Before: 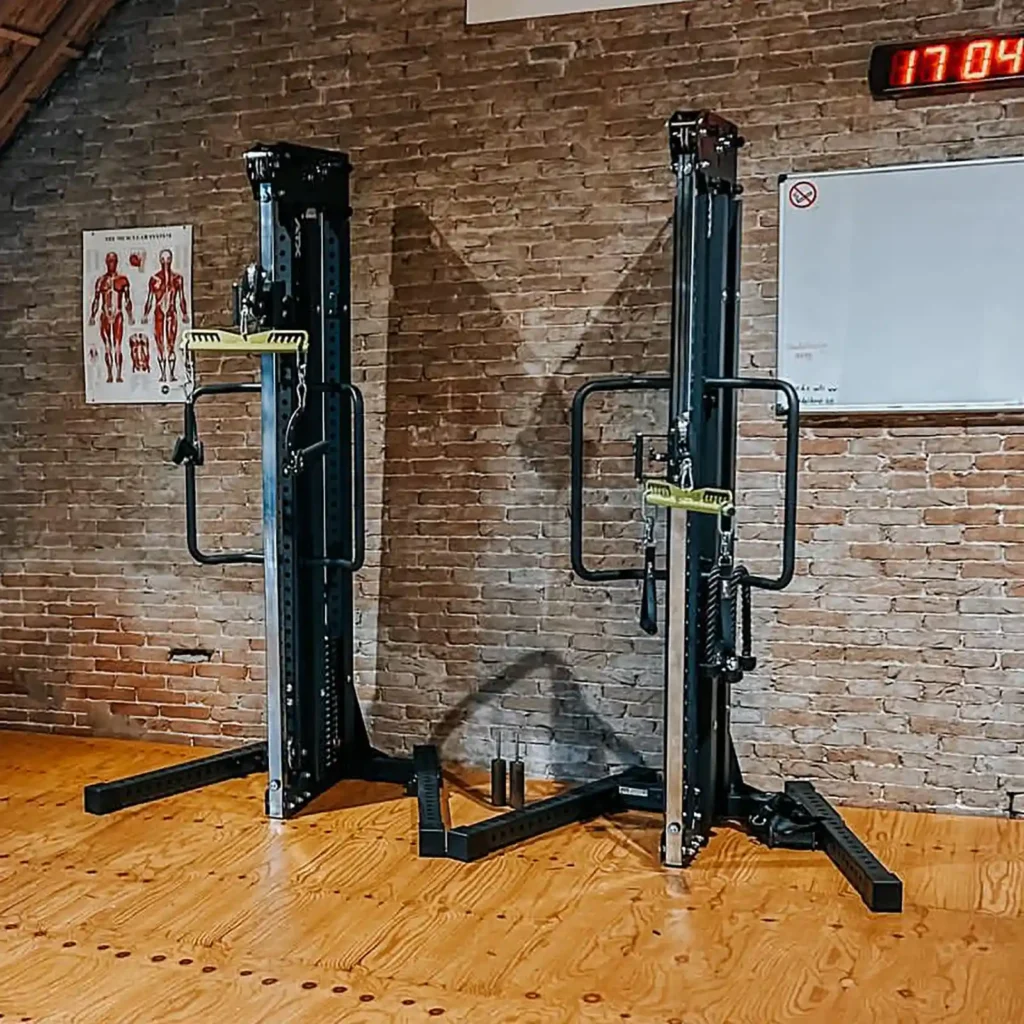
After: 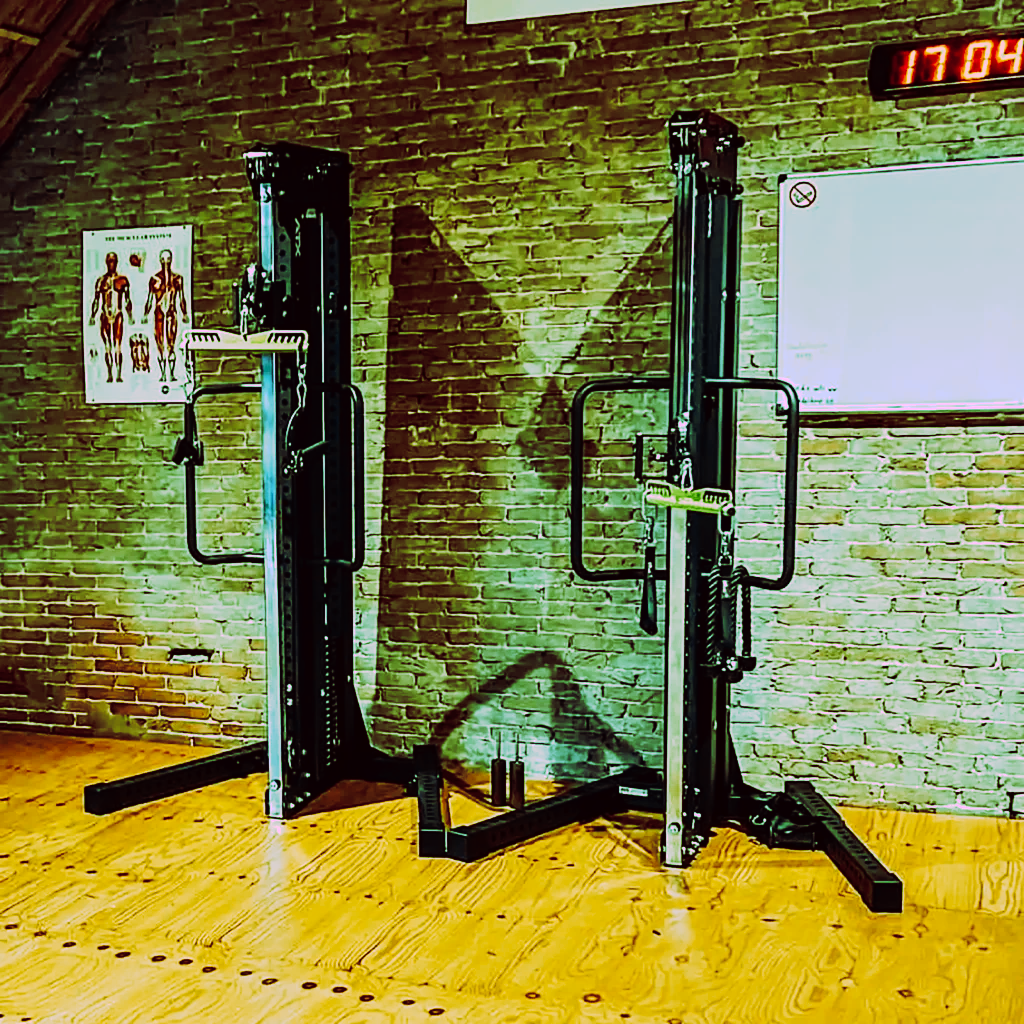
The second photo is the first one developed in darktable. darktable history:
tone curve: curves: ch0 [(0, 0) (0.003, 0.001) (0.011, 0.005) (0.025, 0.009) (0.044, 0.014) (0.069, 0.019) (0.1, 0.028) (0.136, 0.039) (0.177, 0.073) (0.224, 0.134) (0.277, 0.218) (0.335, 0.343) (0.399, 0.488) (0.468, 0.608) (0.543, 0.699) (0.623, 0.773) (0.709, 0.819) (0.801, 0.852) (0.898, 0.874) (1, 1)], preserve colors none
color look up table: target L [85.8, 86.8, 84, 66.16, 64.54, 68.74, 61.53, 60.9, 62.06, 61.25, 53.67, 49.23, 41.34, 26.59, 202.69, 90.28, 78.49, 76.47, 72.28, 50.87, 60.27, 47.13, 44.51, 31.8, 32.66, 6.684, 91.59, 84.73, 70.21, 60.66, 67.96, 58.52, 48.16, 43.45, 35.97, 36.48, 38.2, 28.99, 29.15, 21.08, 19.88, 88.81, 64.67, 65.07, 66.83, 55.68, 49.42, 35.95, 4.363], target a [45.12, 46.02, 32.38, -42.65, -33.55, -31.93, -57.49, -51.68, -33.12, -38.35, -45.62, -32.9, -22.8, -15.98, 0, 44.23, 25.16, 28.64, 38.48, 50.19, -11.6, 63.25, -7.093, 9.263, 27.47, 25.6, 46.87, 64.66, -18.08, 91.61, 63.79, -9.134, 14.16, 39.57, 53, 37.62, 14.01, -1.915, 46.01, 25.16, 26.19, 46.13, -31.67, -28.45, -18.34, -20.78, -25.81, -3.808, 1.251], target b [-36.36, 60.84, 84.58, 55.87, -66.47, 41.28, 30.68, 19.15, 49.91, 37.96, 37.87, 31.81, 14.42, 18.44, -0.002, -10.77, 76.3, 63.32, 24.65, 39.65, 28.77, 1.052, 28.2, 17.72, 24.8, 9.773, -27.97, -38.05, -2.208, -73.56, -48.29, -81.11, -31.08, -98.84, -117.69, -16.85, -75.54, -1.394, -113.67, -13.7, -34.57, -32.16, -72.53, -65.56, -65.74, -61.29, 1.101, -18.45, -9.711], num patches 49
